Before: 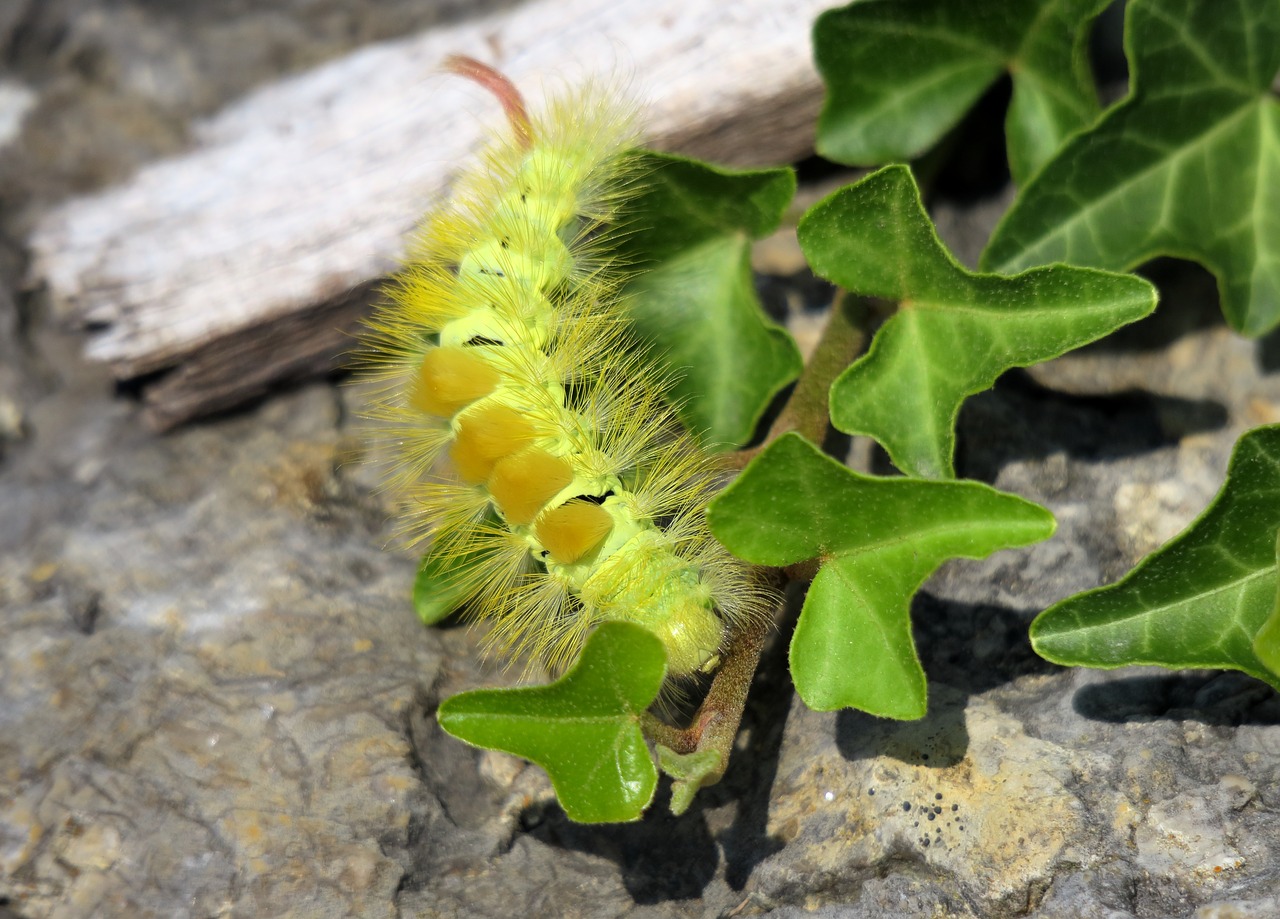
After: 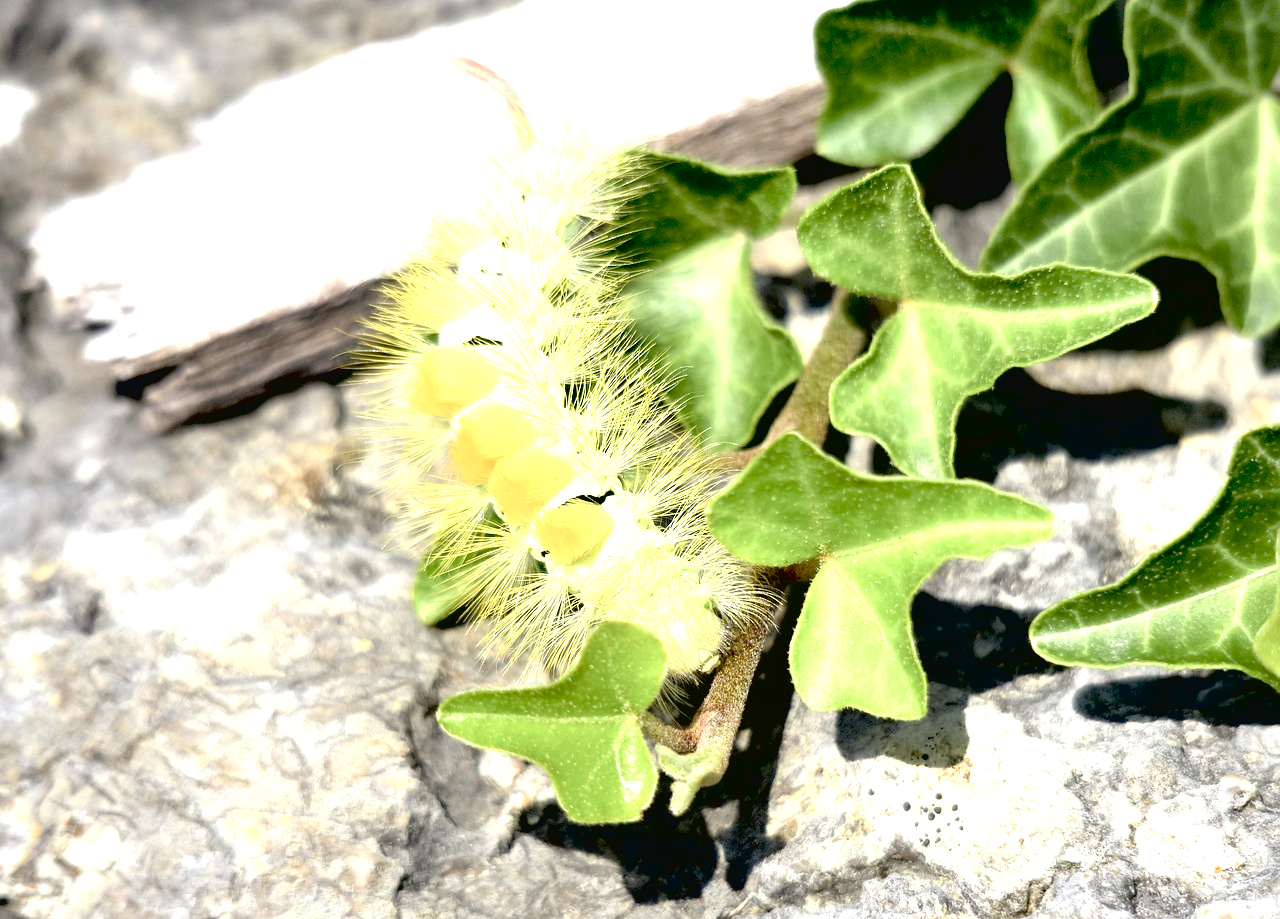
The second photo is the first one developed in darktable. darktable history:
exposure: black level correction 0.014, exposure 1.77 EV, compensate highlight preservation false
contrast brightness saturation: contrast -0.061, saturation -0.391
